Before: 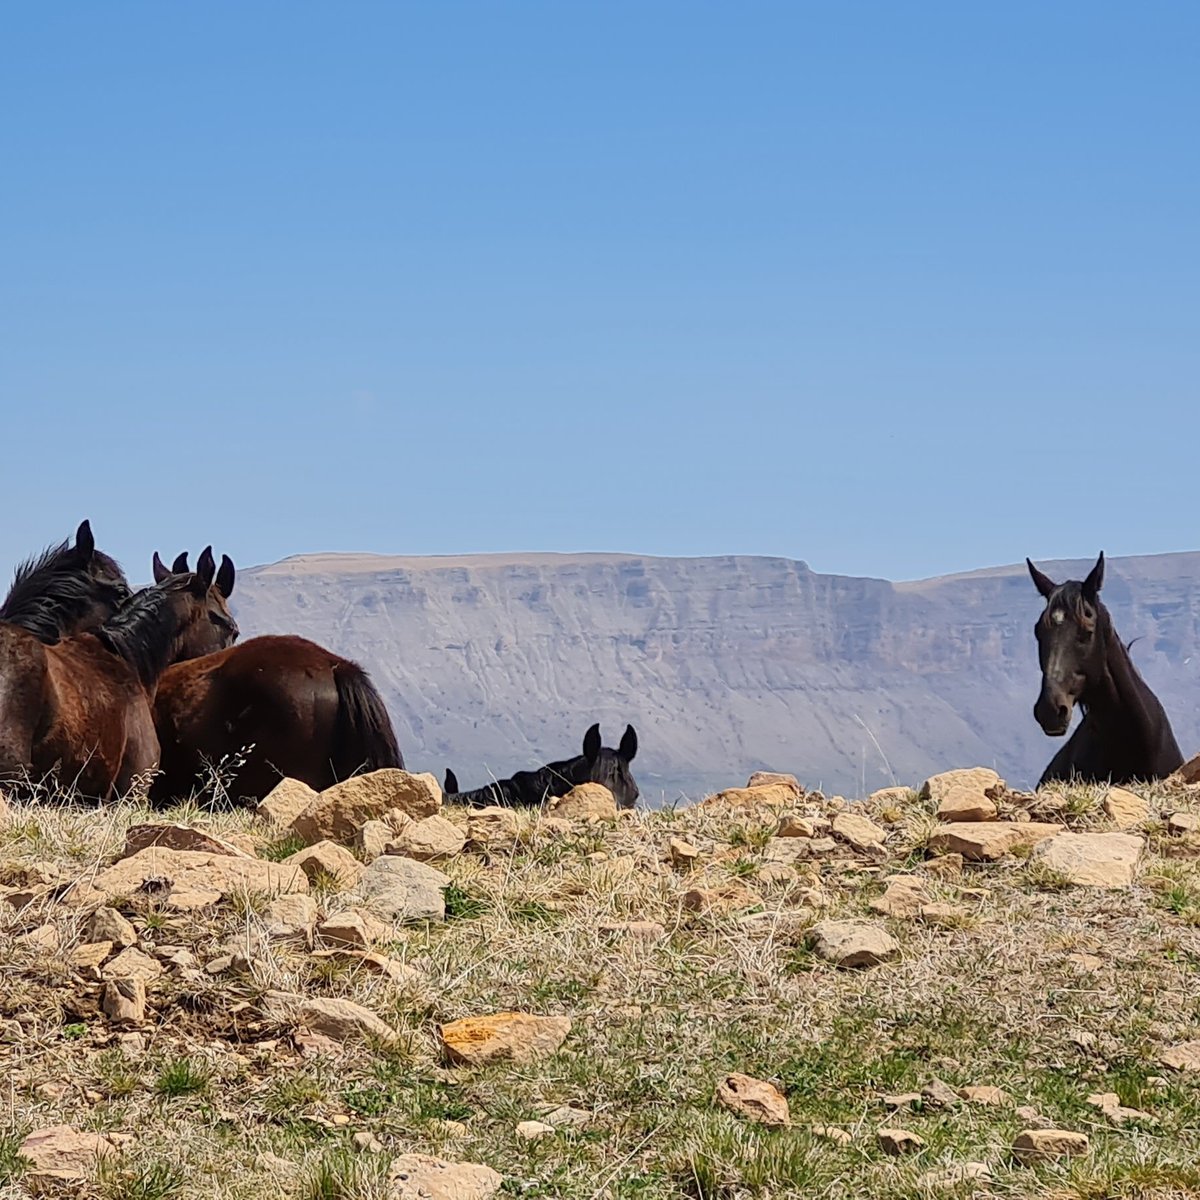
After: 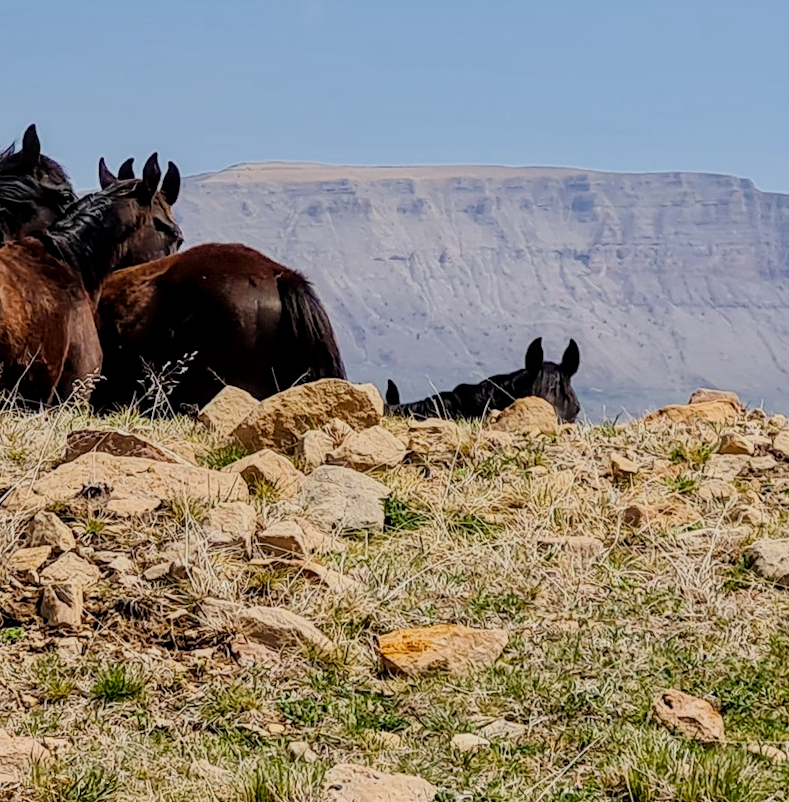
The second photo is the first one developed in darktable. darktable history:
local contrast: detail 130%
filmic rgb: black relative exposure -7.65 EV, white relative exposure 4.56 EV, hardness 3.61
color balance rgb: highlights gain › luminance 14.564%, linear chroma grading › global chroma 8.522%, perceptual saturation grading › global saturation 1.891%, perceptual saturation grading › highlights -2.42%, perceptual saturation grading › mid-tones 3.826%, perceptual saturation grading › shadows 7.384%, global vibrance 20%
crop and rotate: angle -1.09°, left 3.795%, top 31.883%, right 29.167%
